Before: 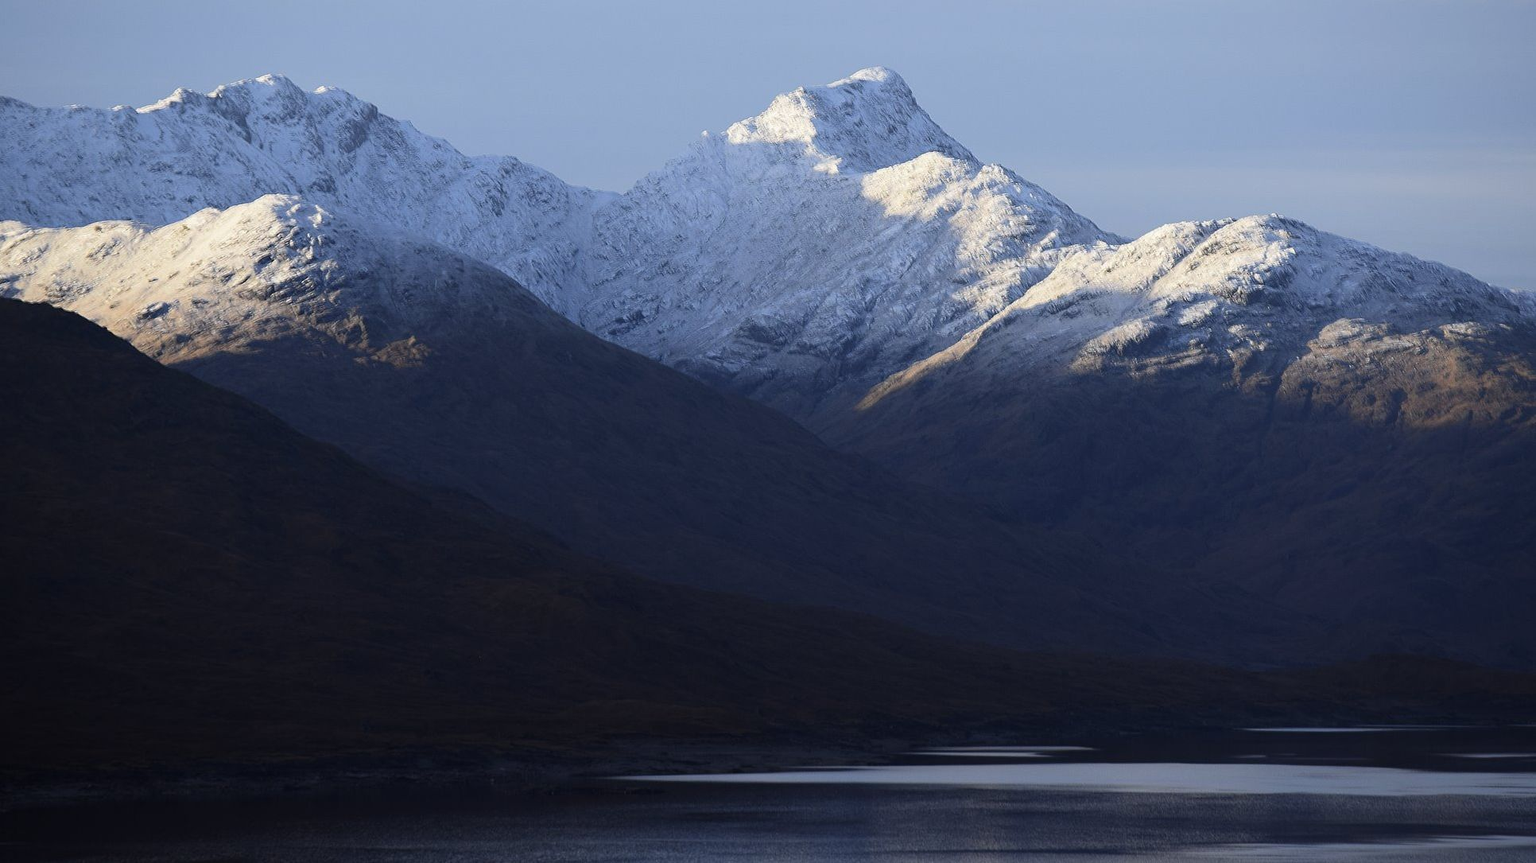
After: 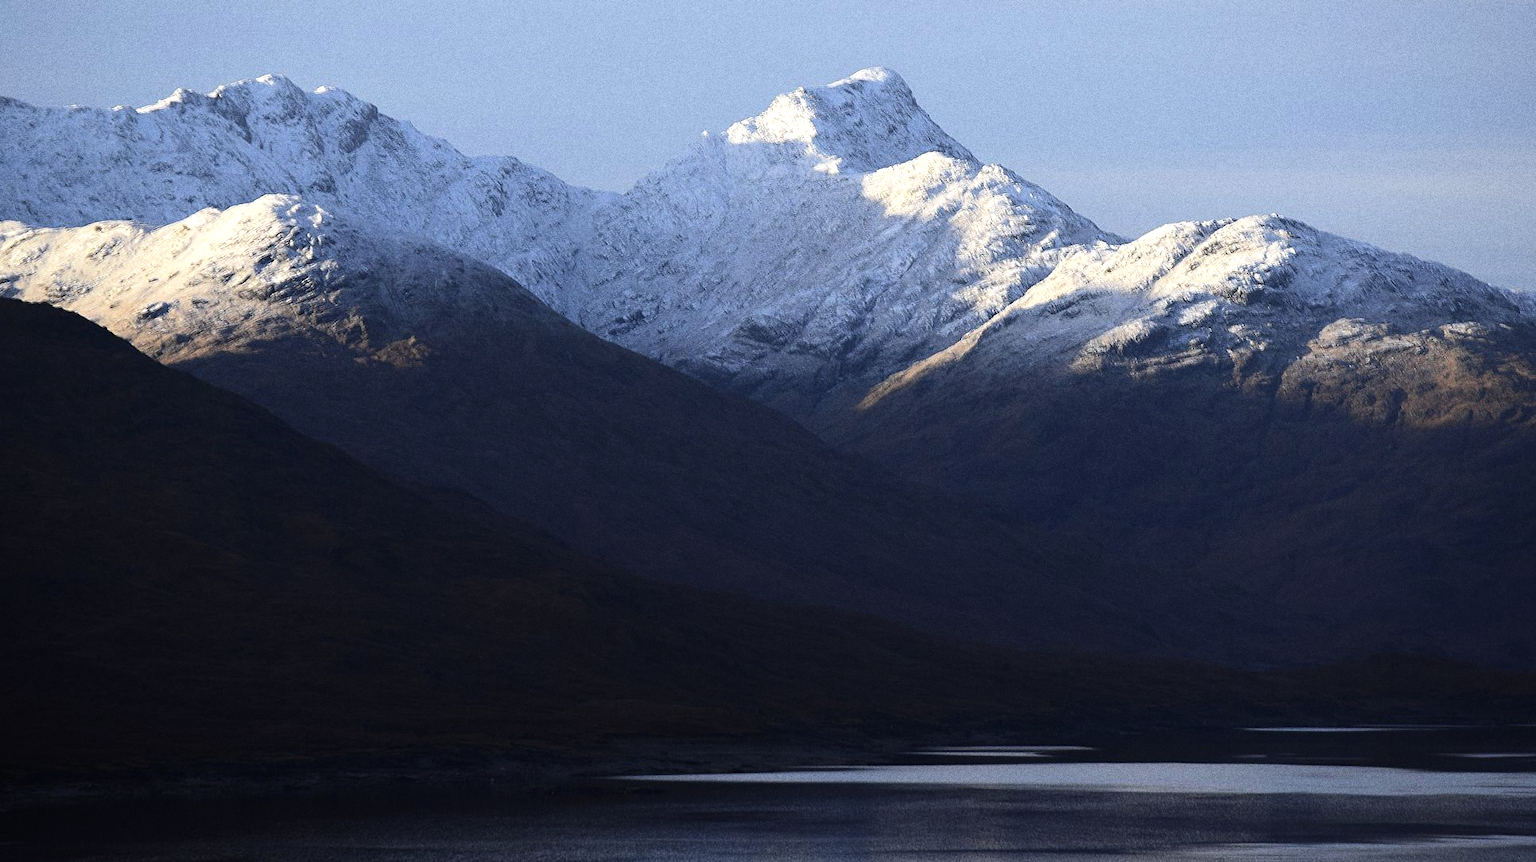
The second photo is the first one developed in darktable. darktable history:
grain: coarseness 0.09 ISO, strength 40%
tone equalizer: -8 EV -0.417 EV, -7 EV -0.389 EV, -6 EV -0.333 EV, -5 EV -0.222 EV, -3 EV 0.222 EV, -2 EV 0.333 EV, -1 EV 0.389 EV, +0 EV 0.417 EV, edges refinement/feathering 500, mask exposure compensation -1.57 EV, preserve details no
